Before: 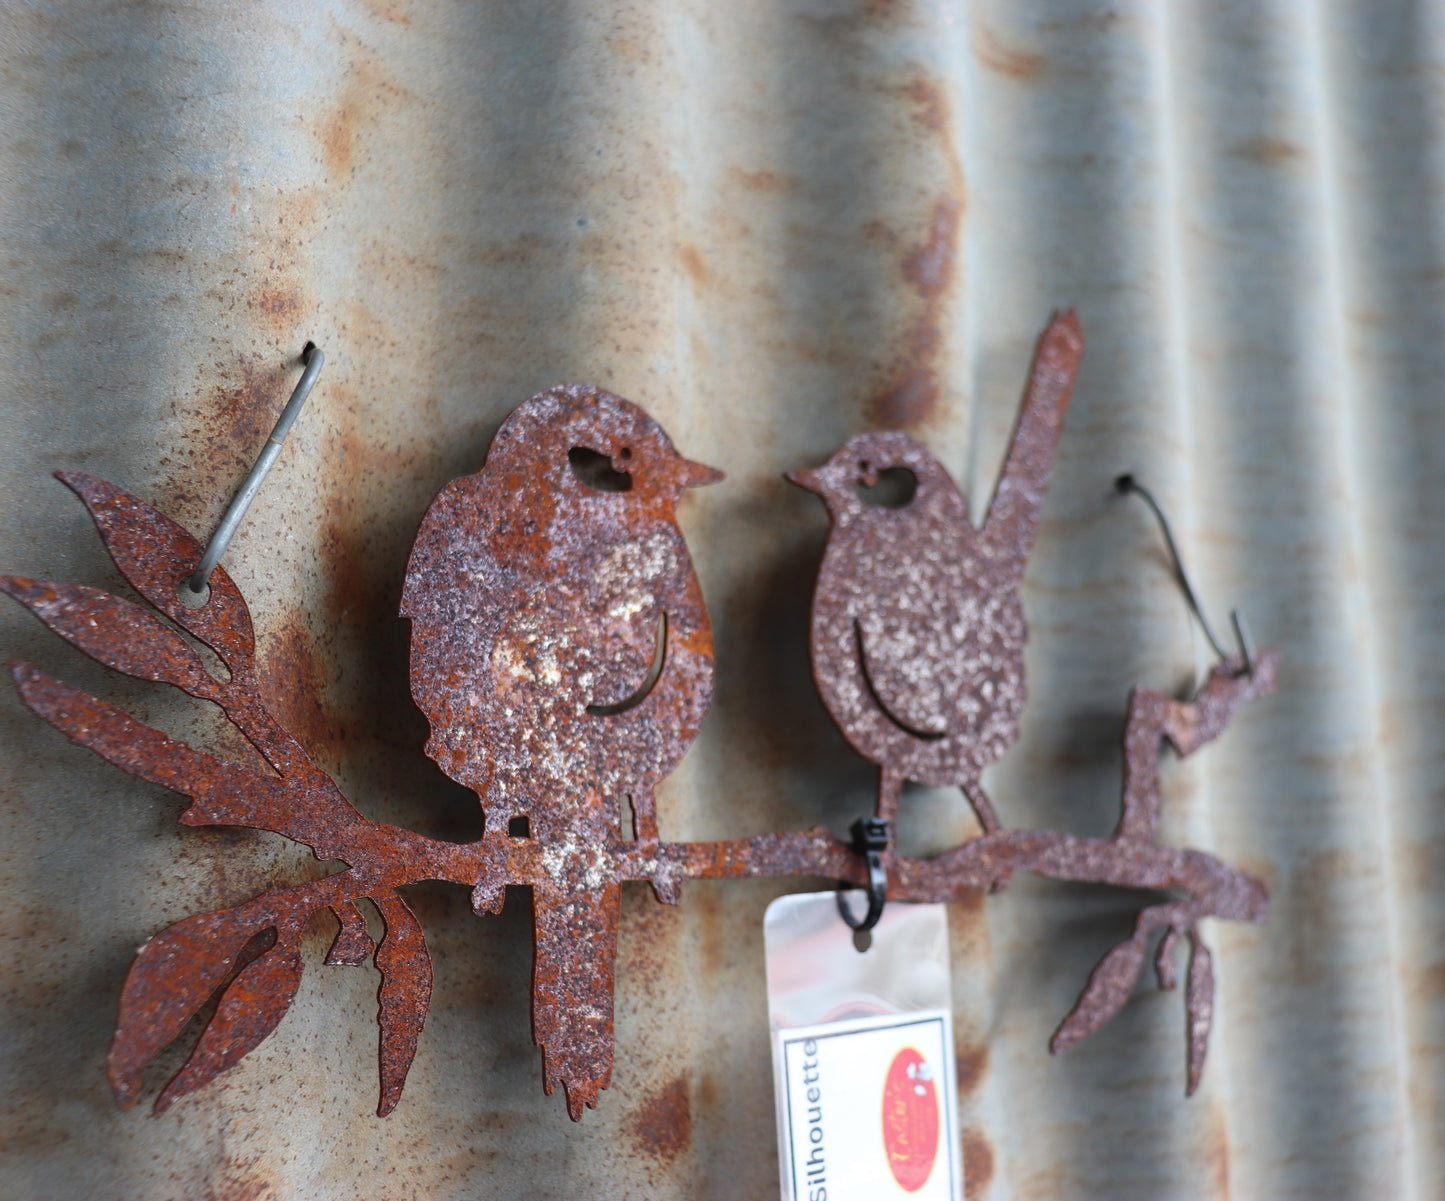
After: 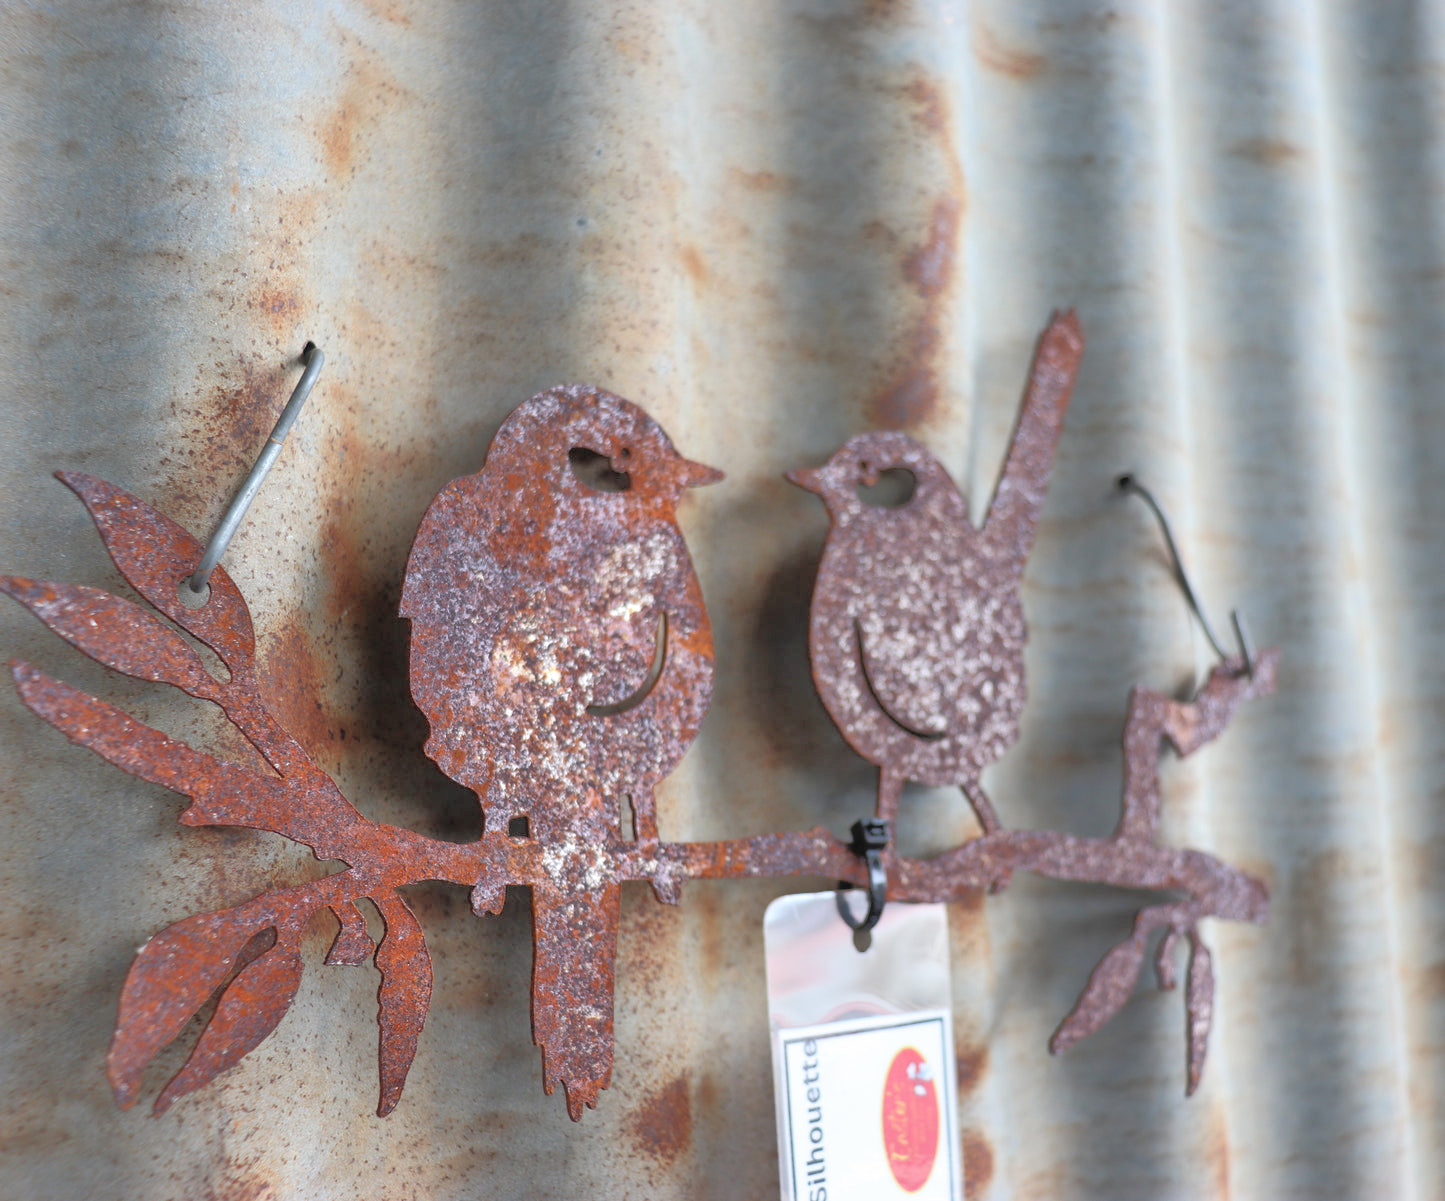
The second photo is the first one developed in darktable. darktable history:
shadows and highlights: shadows 34.68, highlights -35.18, soften with gaussian
contrast brightness saturation: brightness 0.119
tone equalizer: -8 EV -0.526 EV, -7 EV -0.304 EV, -6 EV -0.072 EV, -5 EV 0.415 EV, -4 EV 0.964 EV, -3 EV 0.793 EV, -2 EV -0.013 EV, -1 EV 0.126 EV, +0 EV -0.017 EV
